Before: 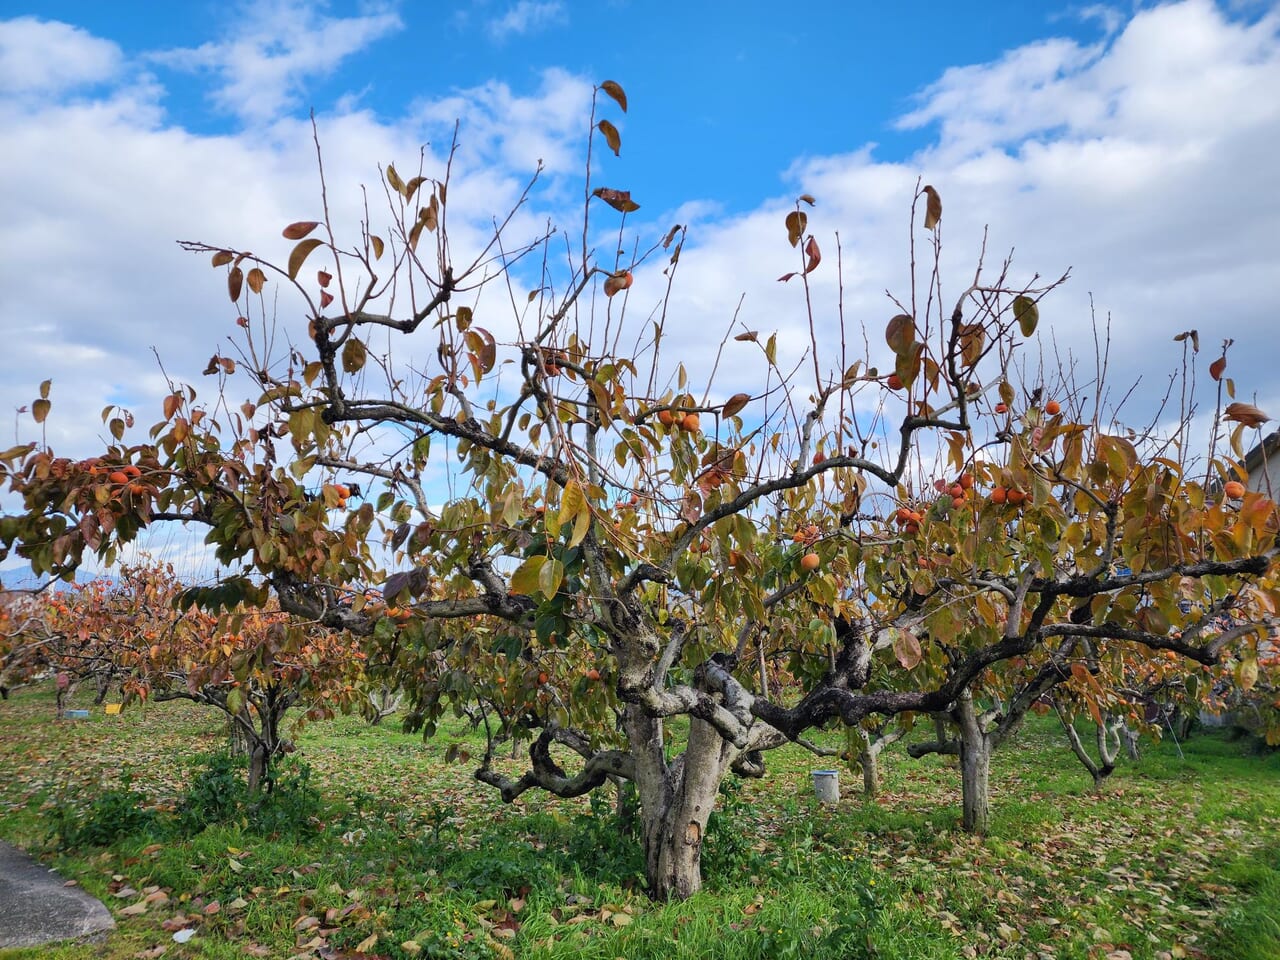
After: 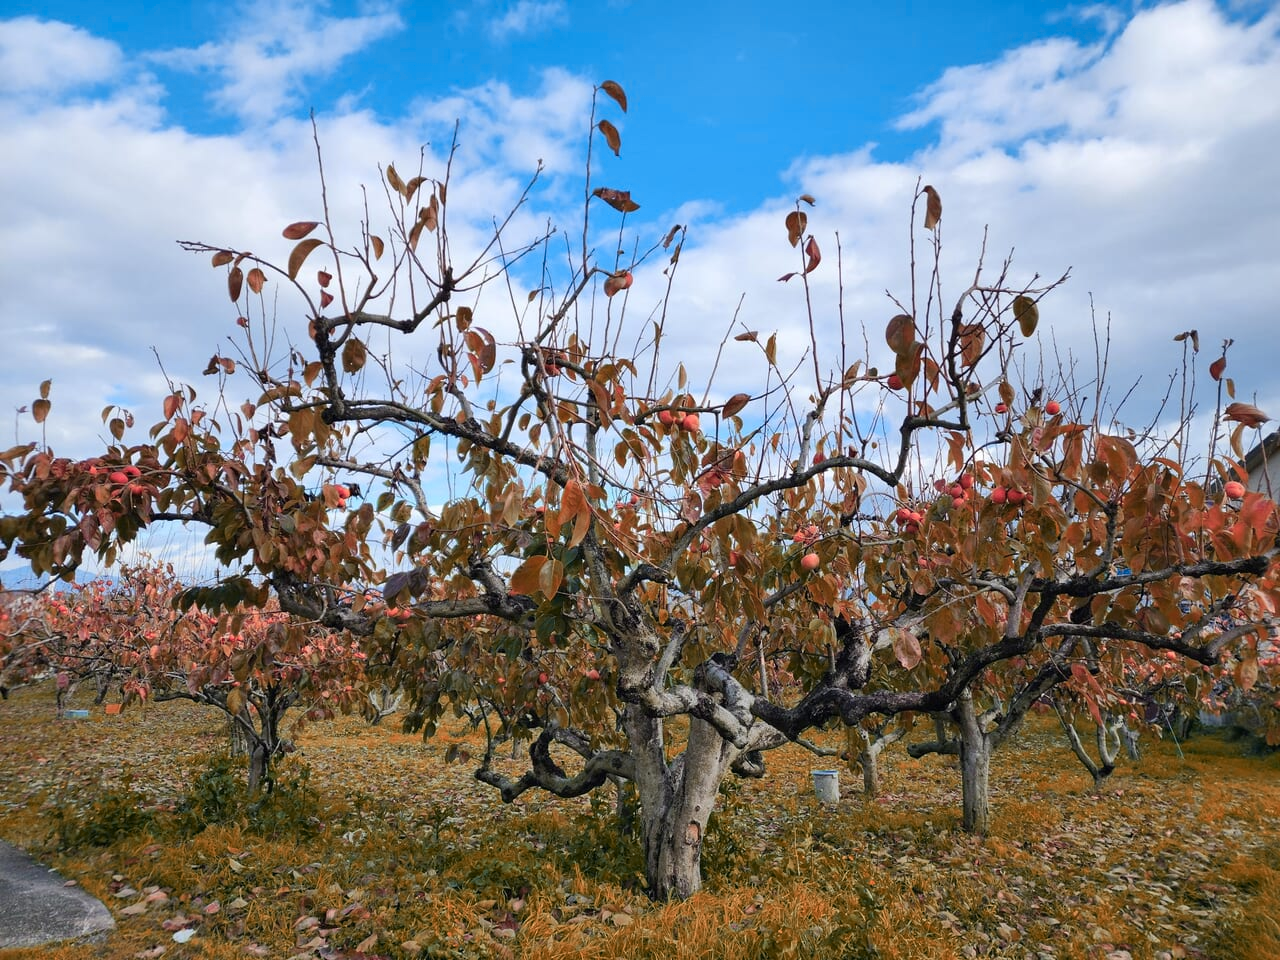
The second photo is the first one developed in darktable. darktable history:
color zones: curves: ch0 [(0.006, 0.385) (0.143, 0.563) (0.243, 0.321) (0.352, 0.464) (0.516, 0.456) (0.625, 0.5) (0.75, 0.5) (0.875, 0.5)]; ch1 [(0, 0.5) (0.134, 0.504) (0.246, 0.463) (0.421, 0.515) (0.5, 0.56) (0.625, 0.5) (0.75, 0.5) (0.875, 0.5)]; ch2 [(0, 0.5) (0.131, 0.426) (0.307, 0.289) (0.38, 0.188) (0.513, 0.216) (0.625, 0.548) (0.75, 0.468) (0.838, 0.396) (0.971, 0.311)]
tone equalizer: on, module defaults
